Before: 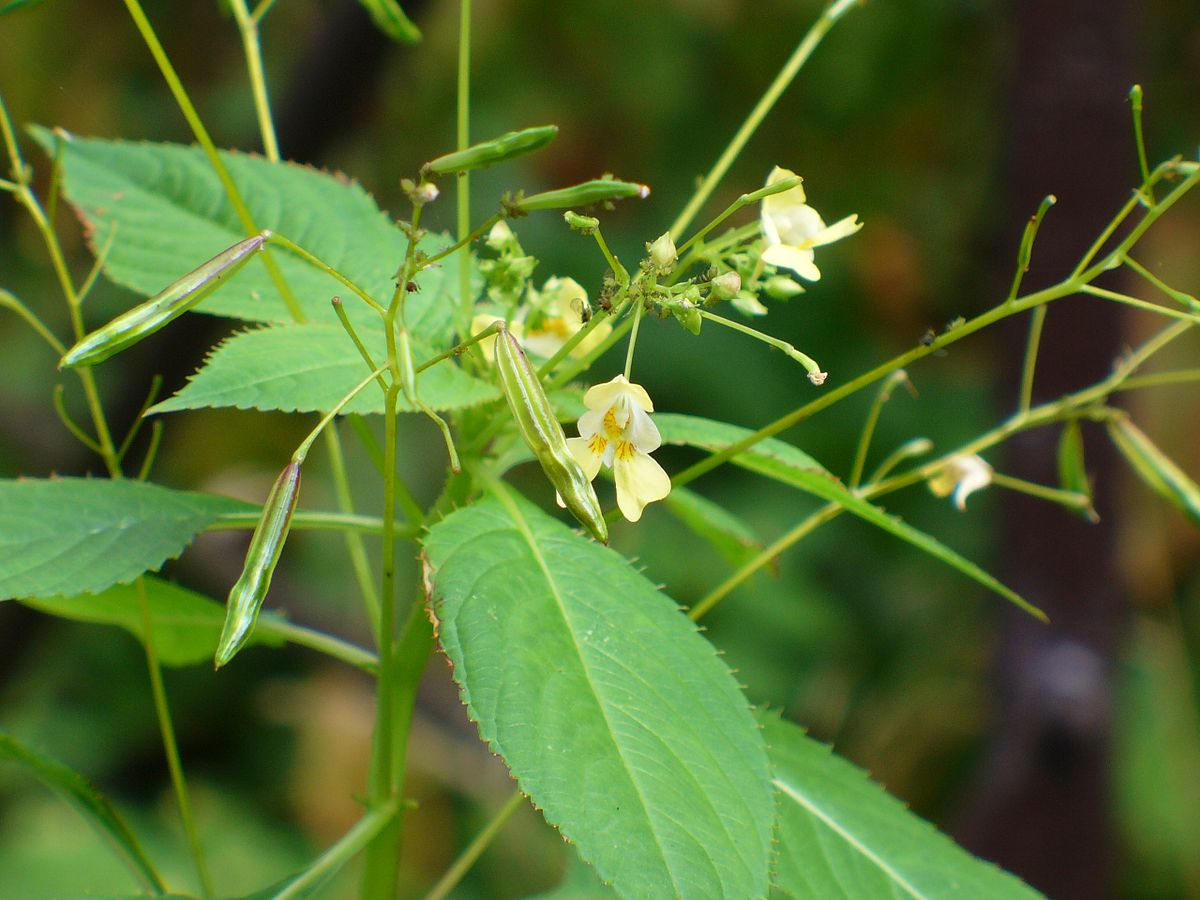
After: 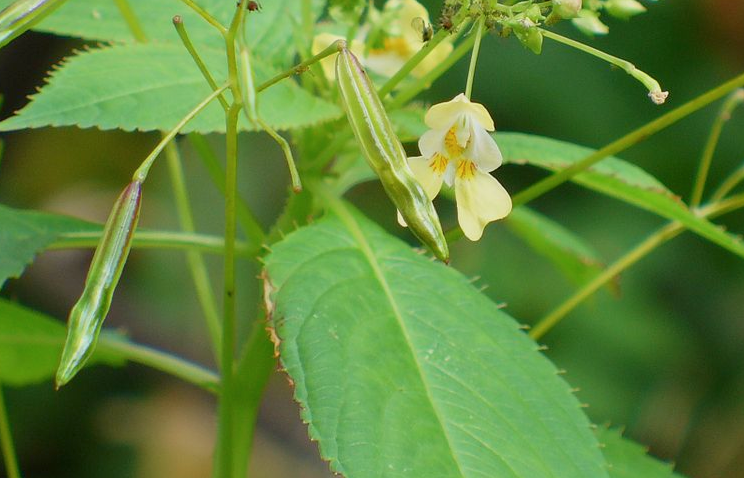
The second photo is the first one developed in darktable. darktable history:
crop: left 13.312%, top 31.28%, right 24.627%, bottom 15.582%
color balance rgb: perceptual saturation grading › global saturation -0.31%, global vibrance -8%, contrast -13%, saturation formula JzAzBz (2021)
